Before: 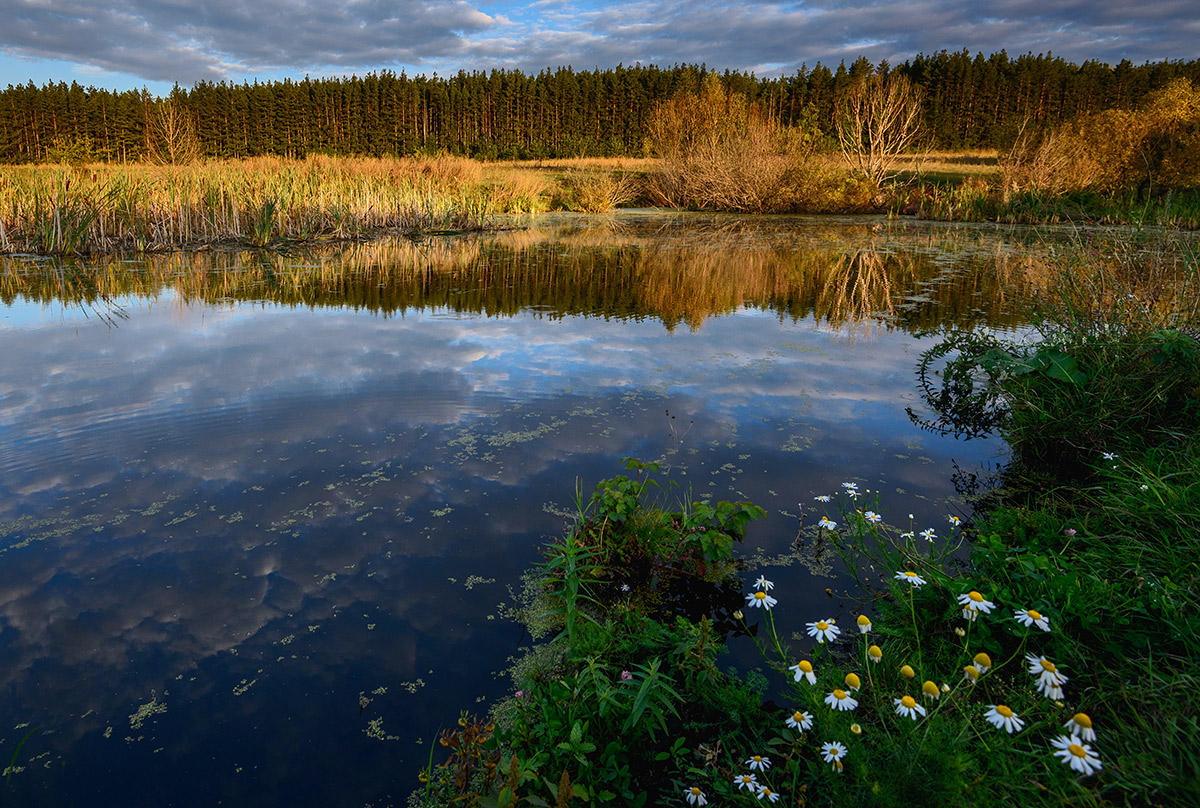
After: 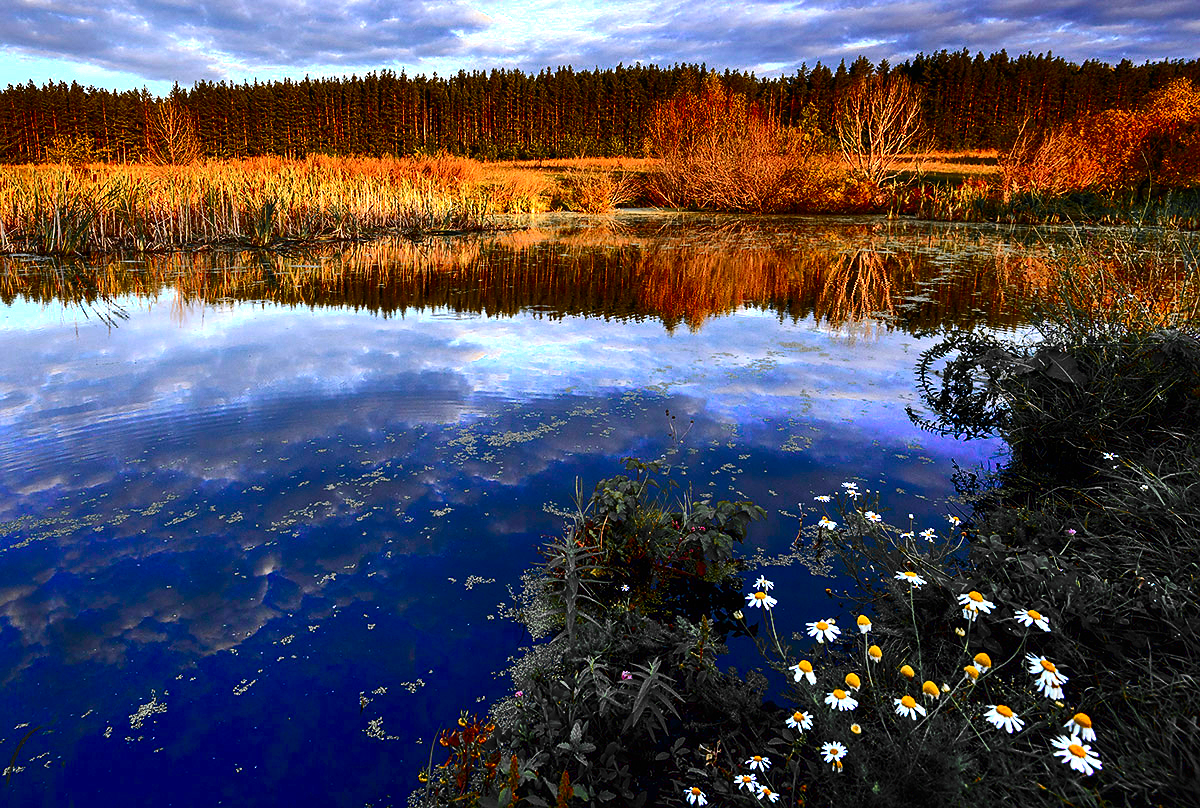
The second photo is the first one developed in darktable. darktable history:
color zones: curves: ch0 [(0, 0.363) (0.128, 0.373) (0.25, 0.5) (0.402, 0.407) (0.521, 0.525) (0.63, 0.559) (0.729, 0.662) (0.867, 0.471)]; ch1 [(0, 0.515) (0.136, 0.618) (0.25, 0.5) (0.378, 0) (0.516, 0) (0.622, 0.593) (0.737, 0.819) (0.87, 0.593)]; ch2 [(0, 0.529) (0.128, 0.471) (0.282, 0.451) (0.386, 0.662) (0.516, 0.525) (0.633, 0.554) (0.75, 0.62) (0.875, 0.441)]
exposure: exposure 0.668 EV, compensate exposure bias true, compensate highlight preservation false
sharpen: radius 1.012, threshold 1.086
contrast brightness saturation: contrast 0.195, brightness -0.222, saturation 0.119
shadows and highlights: soften with gaussian
